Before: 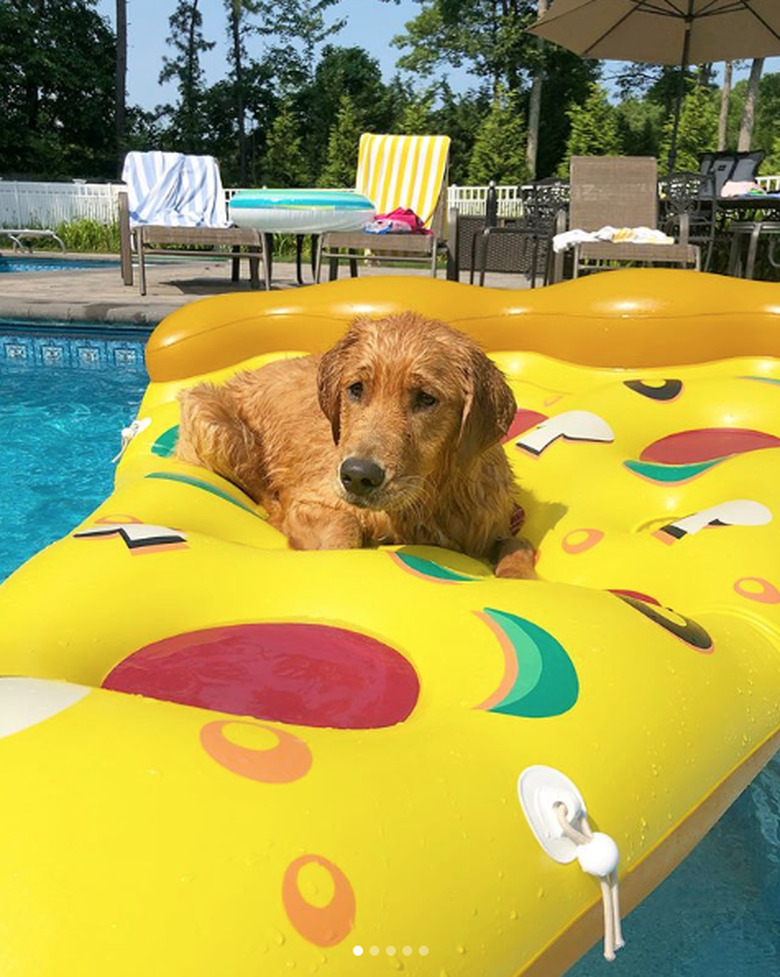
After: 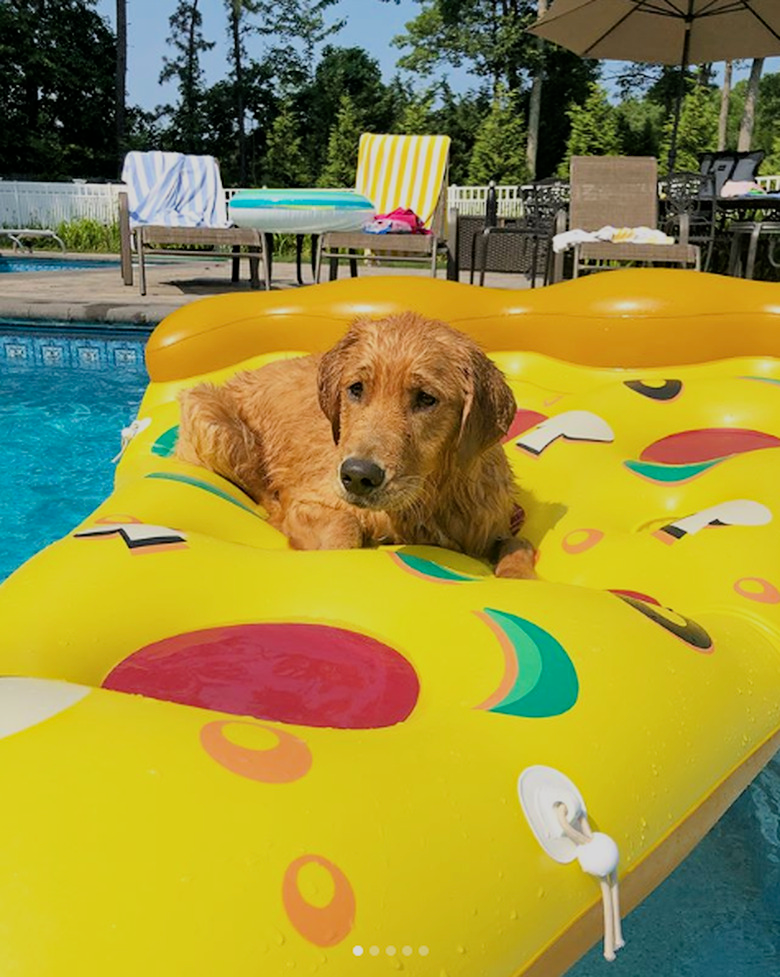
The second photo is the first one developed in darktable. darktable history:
haze removal: compatibility mode true, adaptive false
filmic rgb: black relative exposure -7.85 EV, white relative exposure 4.24 EV, threshold 3.02 EV, hardness 3.88, color science v6 (2022), enable highlight reconstruction true
